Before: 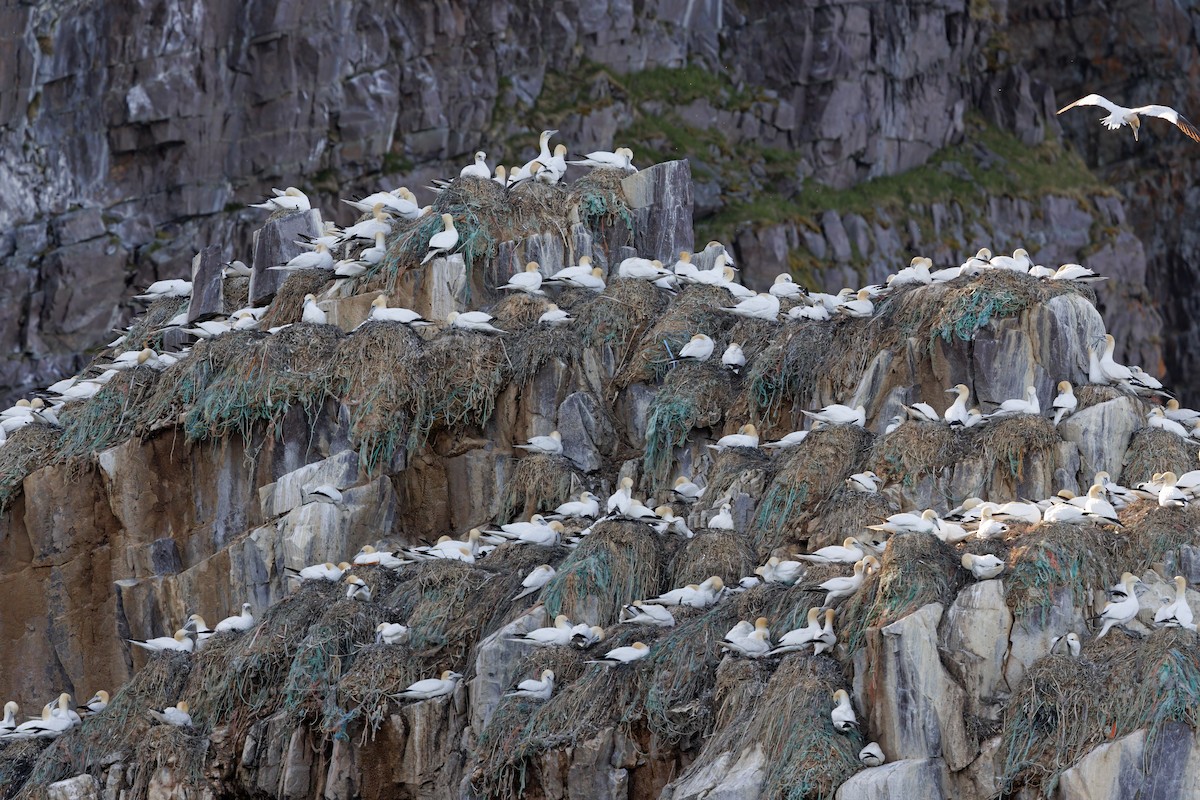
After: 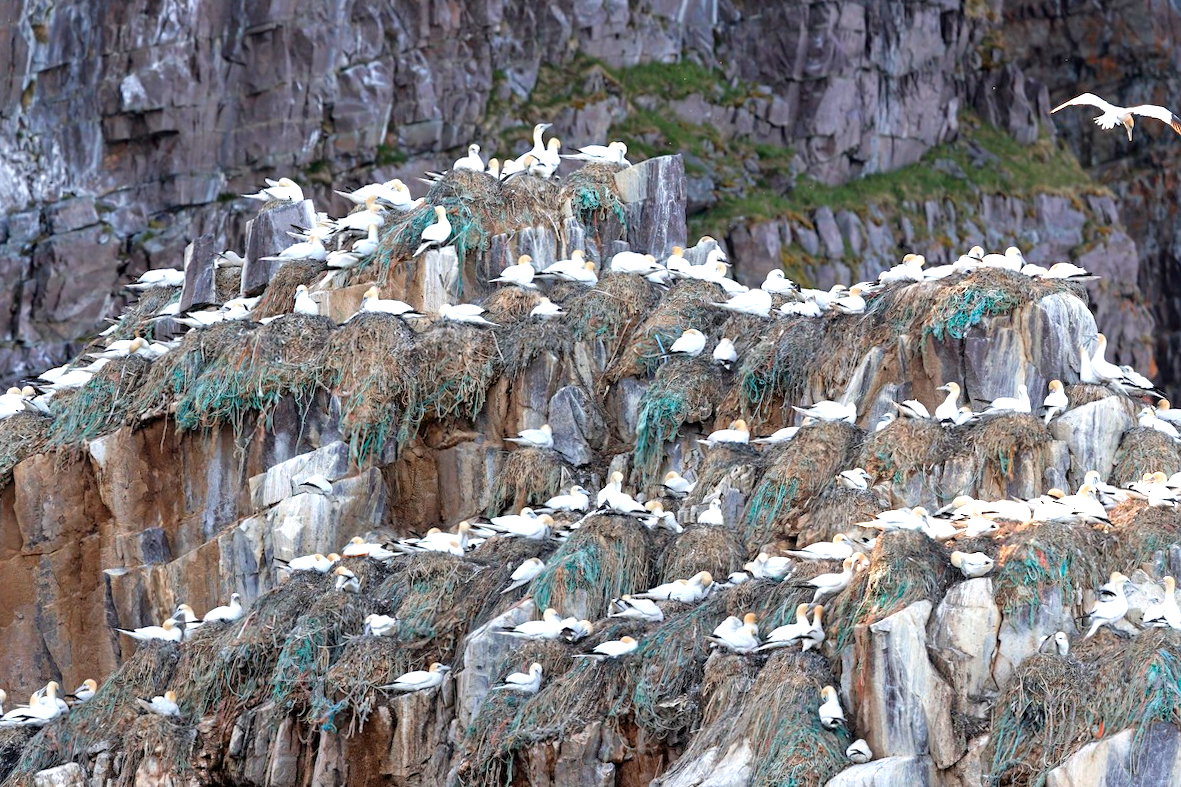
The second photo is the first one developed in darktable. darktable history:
exposure: exposure 0.998 EV, compensate highlight preservation false
crop and rotate: angle -0.606°
